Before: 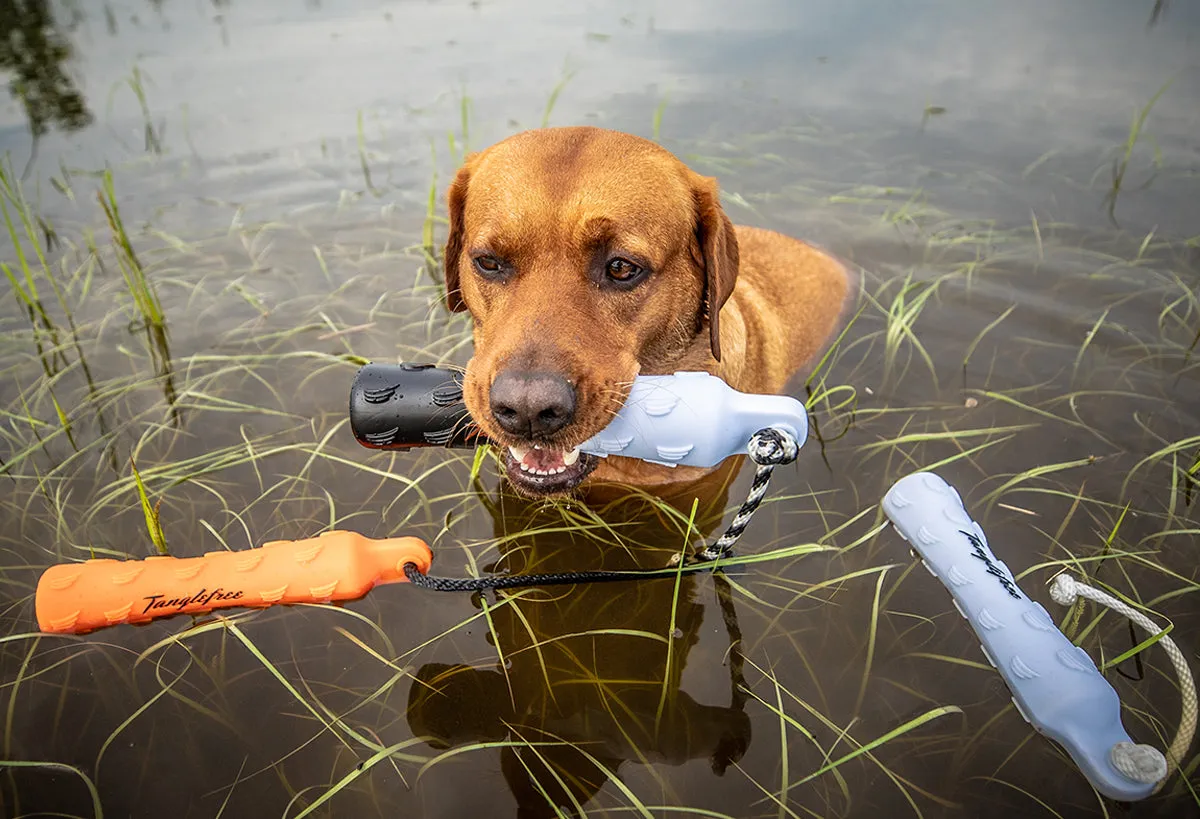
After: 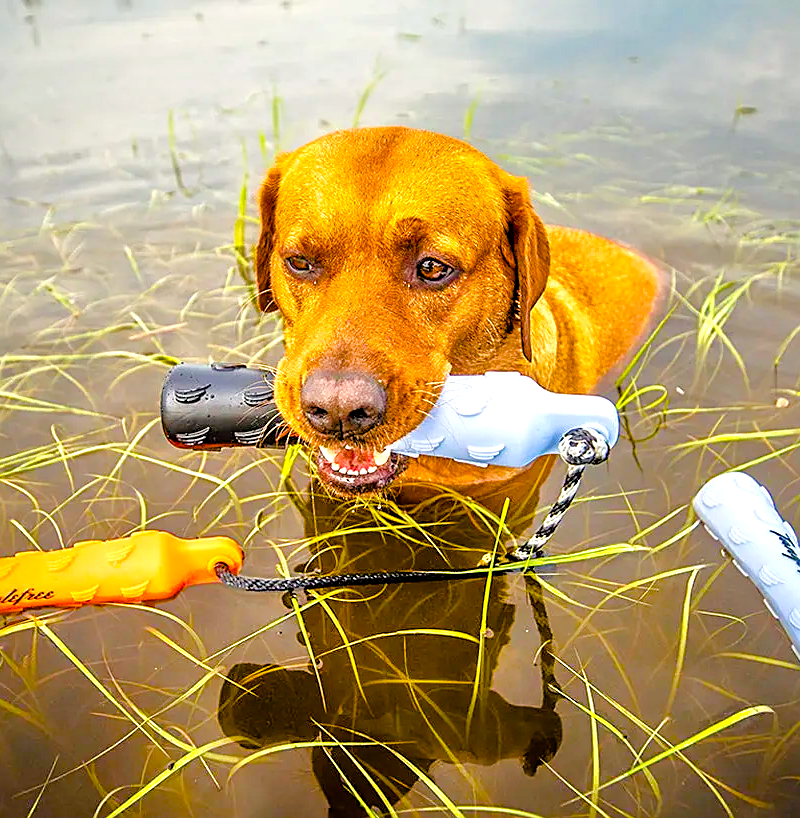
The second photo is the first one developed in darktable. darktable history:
white balance: red 1.009, blue 0.985
sharpen: on, module defaults
tone equalizer: -7 EV 0.15 EV, -6 EV 0.6 EV, -5 EV 1.15 EV, -4 EV 1.33 EV, -3 EV 1.15 EV, -2 EV 0.6 EV, -1 EV 0.15 EV, mask exposure compensation -0.5 EV
color balance rgb: linear chroma grading › shadows 10%, linear chroma grading › highlights 10%, linear chroma grading › global chroma 15%, linear chroma grading › mid-tones 15%, perceptual saturation grading › global saturation 40%, perceptual saturation grading › highlights -25%, perceptual saturation grading › mid-tones 35%, perceptual saturation grading › shadows 35%, perceptual brilliance grading › global brilliance 11.29%, global vibrance 11.29%
crop and rotate: left 15.754%, right 17.579%
